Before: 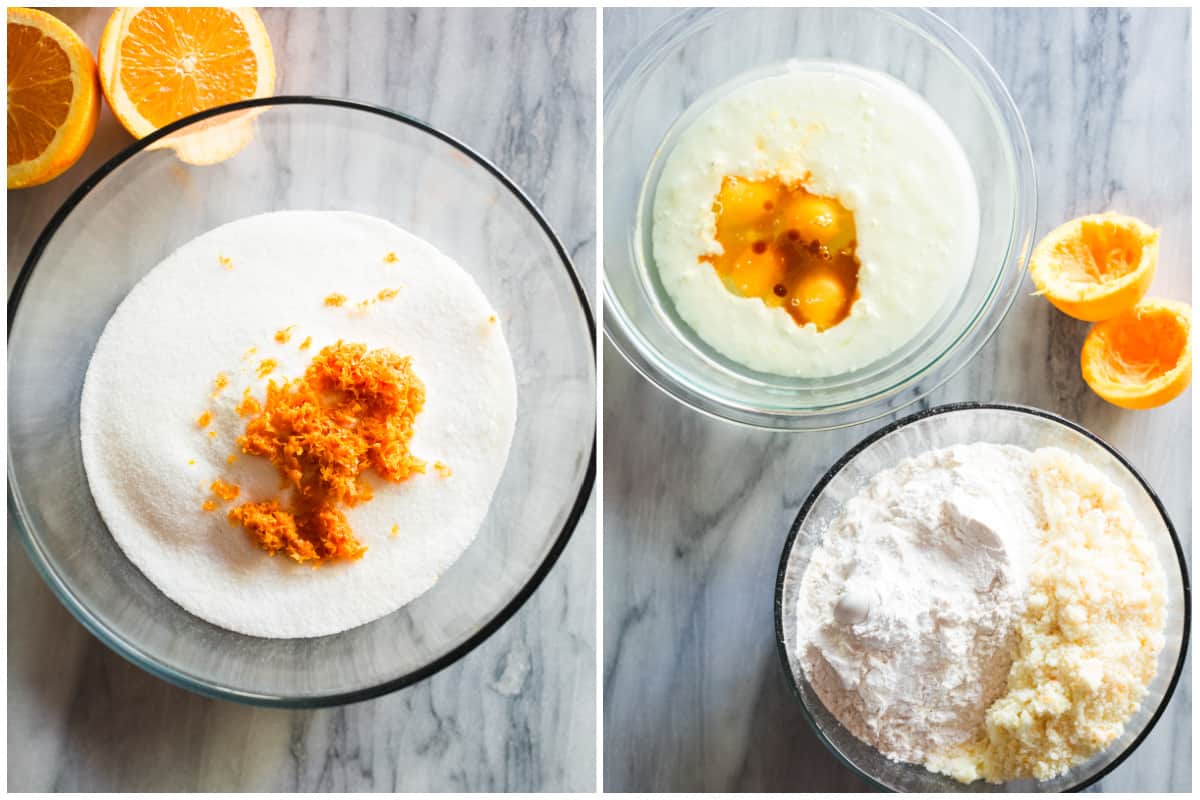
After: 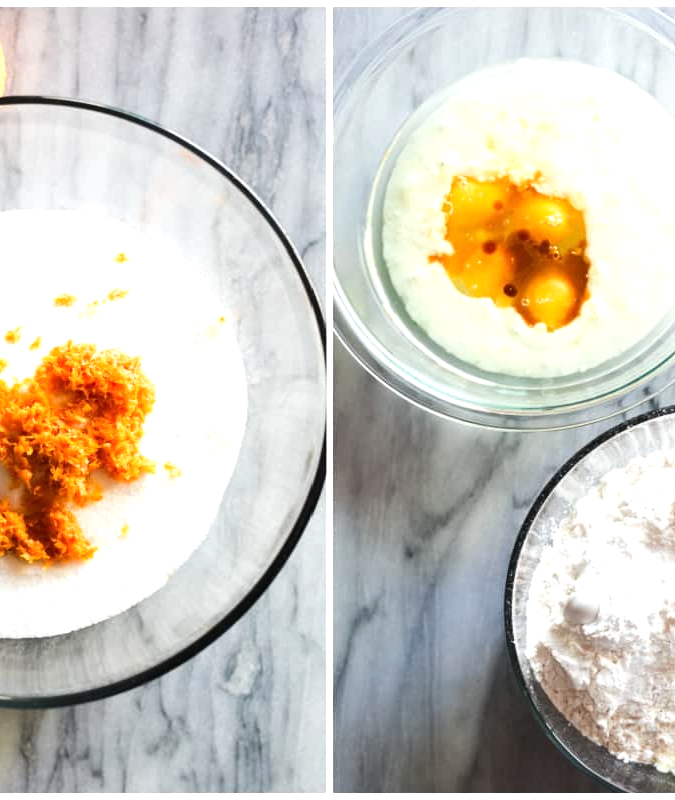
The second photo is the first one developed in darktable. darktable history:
crop and rotate: left 22.516%, right 21.234%
tone equalizer: -8 EV -0.417 EV, -7 EV -0.389 EV, -6 EV -0.333 EV, -5 EV -0.222 EV, -3 EV 0.222 EV, -2 EV 0.333 EV, -1 EV 0.389 EV, +0 EV 0.417 EV, edges refinement/feathering 500, mask exposure compensation -1.57 EV, preserve details no
